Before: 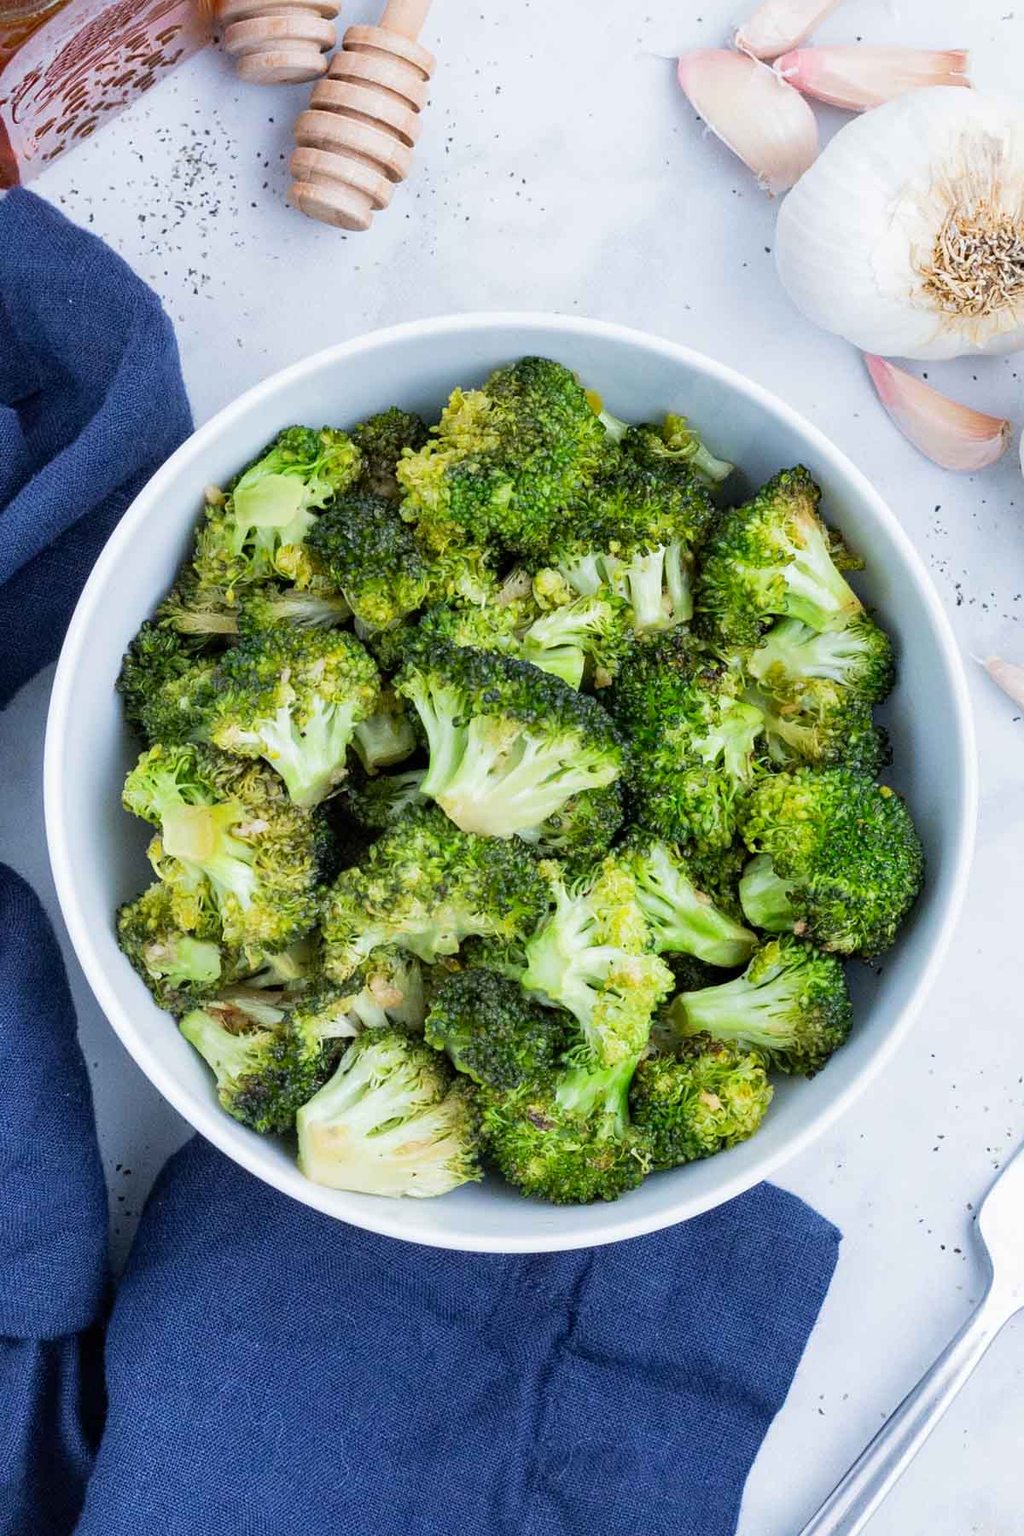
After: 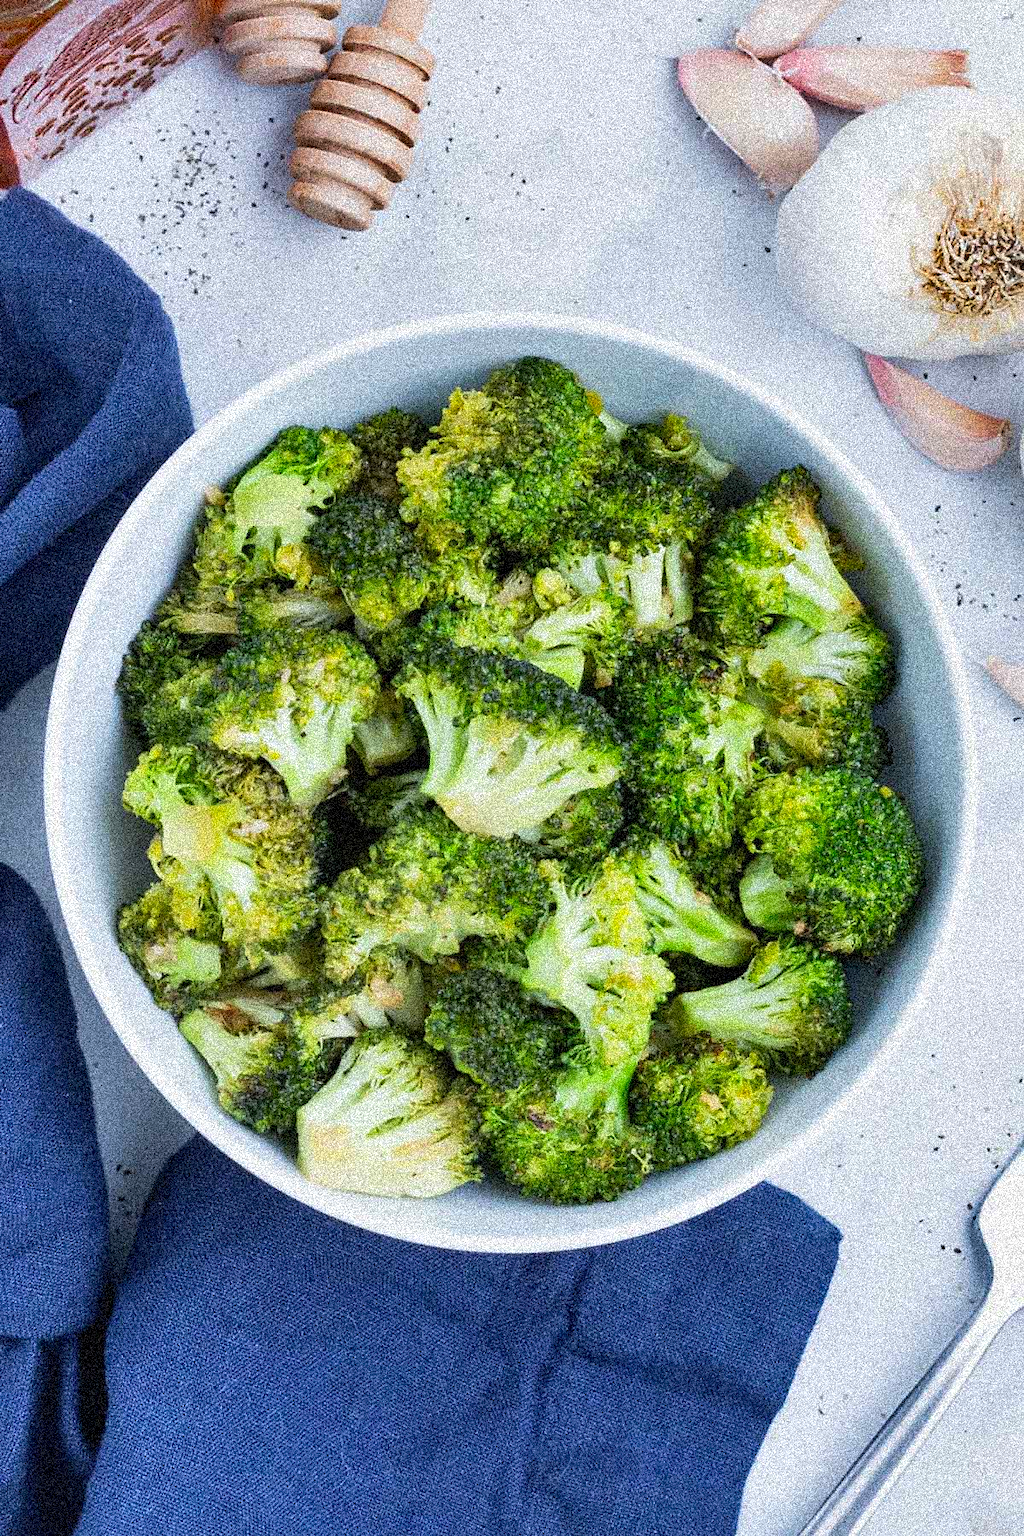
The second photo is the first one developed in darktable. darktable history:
contrast brightness saturation: contrast 0.1, brightness 0.03, saturation 0.09
grain: coarseness 3.75 ISO, strength 100%, mid-tones bias 0%
shadows and highlights: shadows 43.71, white point adjustment -1.46, soften with gaussian
